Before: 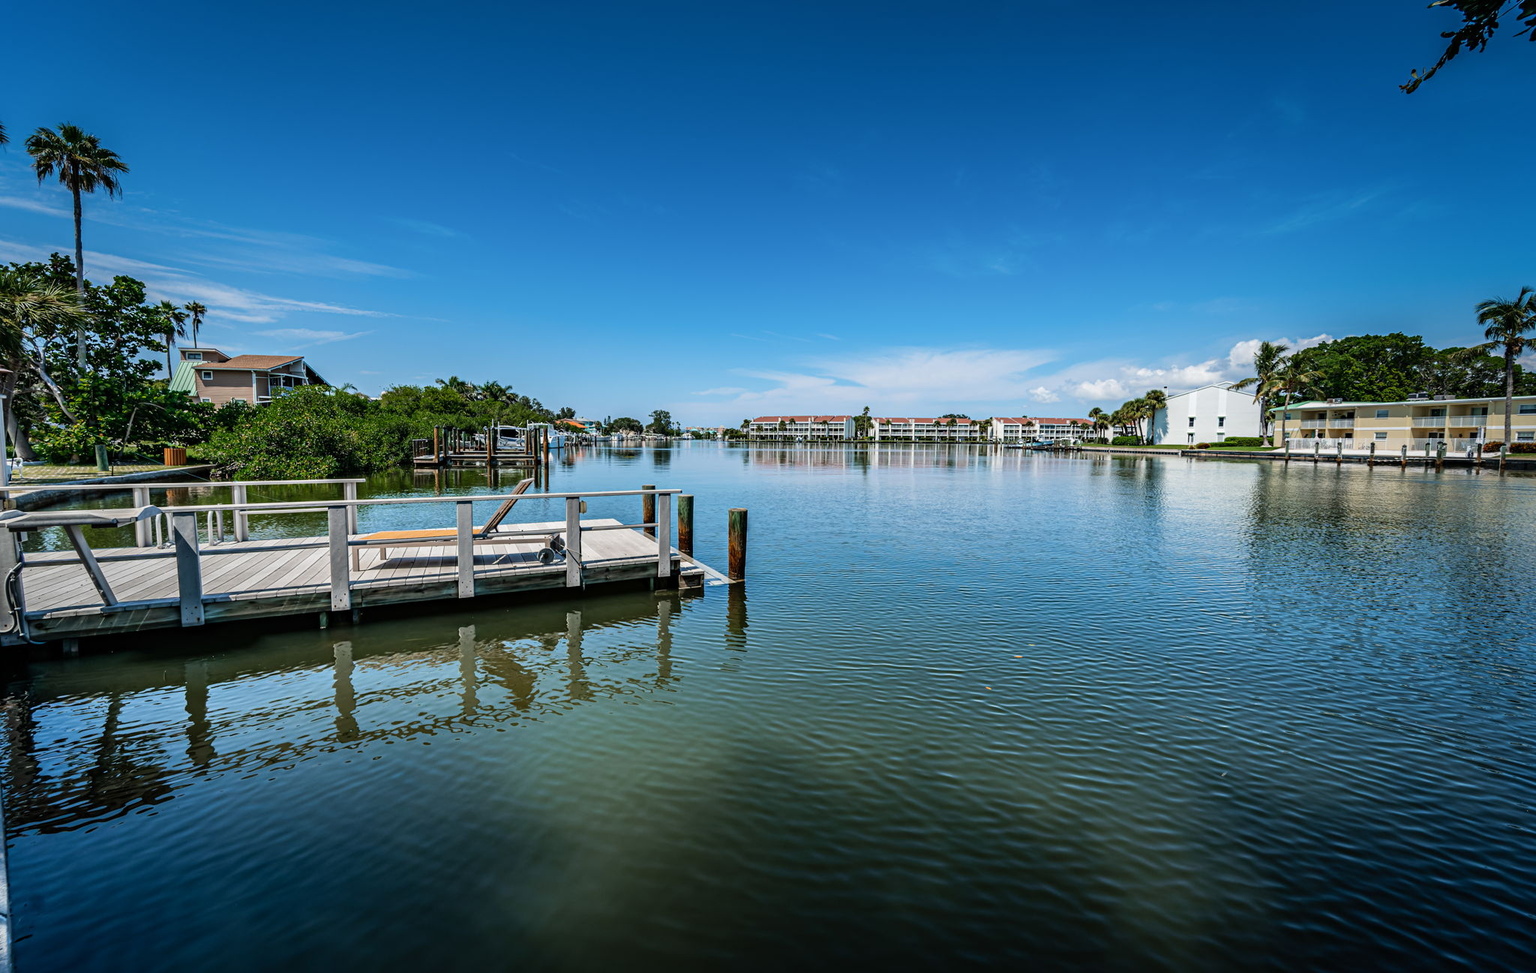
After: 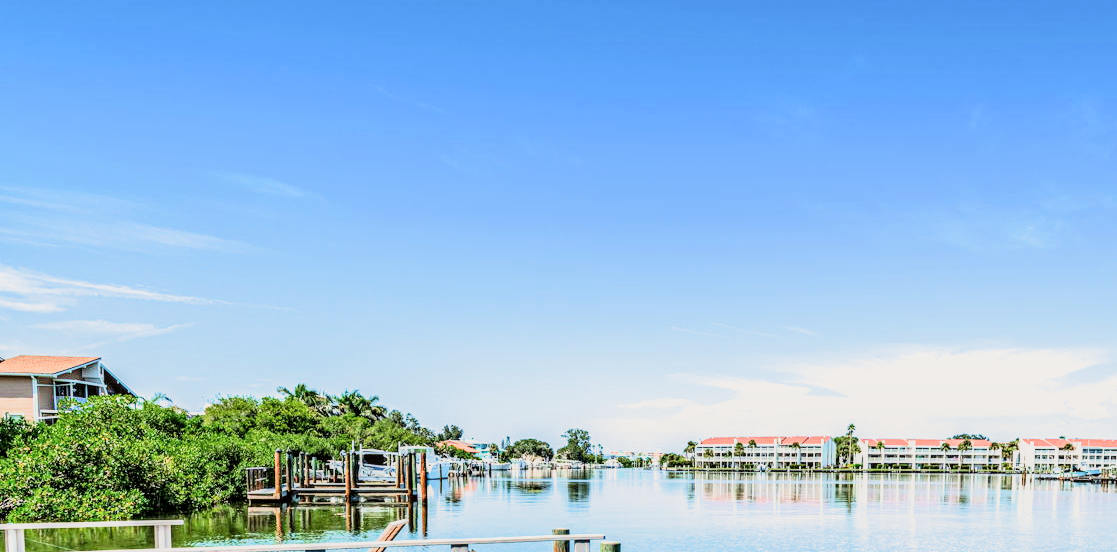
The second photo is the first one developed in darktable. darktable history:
filmic rgb: middle gray luminance 18.38%, black relative exposure -8.92 EV, white relative exposure 3.7 EV, threshold 2.98 EV, target black luminance 0%, hardness 4.9, latitude 67.86%, contrast 0.956, highlights saturation mix 20.1%, shadows ↔ highlights balance 21.15%, enable highlight reconstruction true
local contrast: detail 130%
tone curve: curves: ch0 [(0, 0) (0.091, 0.074) (0.184, 0.168) (0.491, 0.519) (0.748, 0.765) (1, 0.919)]; ch1 [(0, 0) (0.179, 0.173) (0.322, 0.32) (0.424, 0.424) (0.502, 0.504) (0.56, 0.578) (0.631, 0.667) (0.777, 0.806) (1, 1)]; ch2 [(0, 0) (0.434, 0.447) (0.483, 0.487) (0.547, 0.564) (0.676, 0.673) (1, 1)], color space Lab, independent channels, preserve colors none
exposure: black level correction 0, exposure 2.108 EV, compensate highlight preservation false
crop: left 14.862%, top 9.141%, right 30.595%, bottom 48.288%
tone equalizer: edges refinement/feathering 500, mask exposure compensation -1.57 EV, preserve details no
